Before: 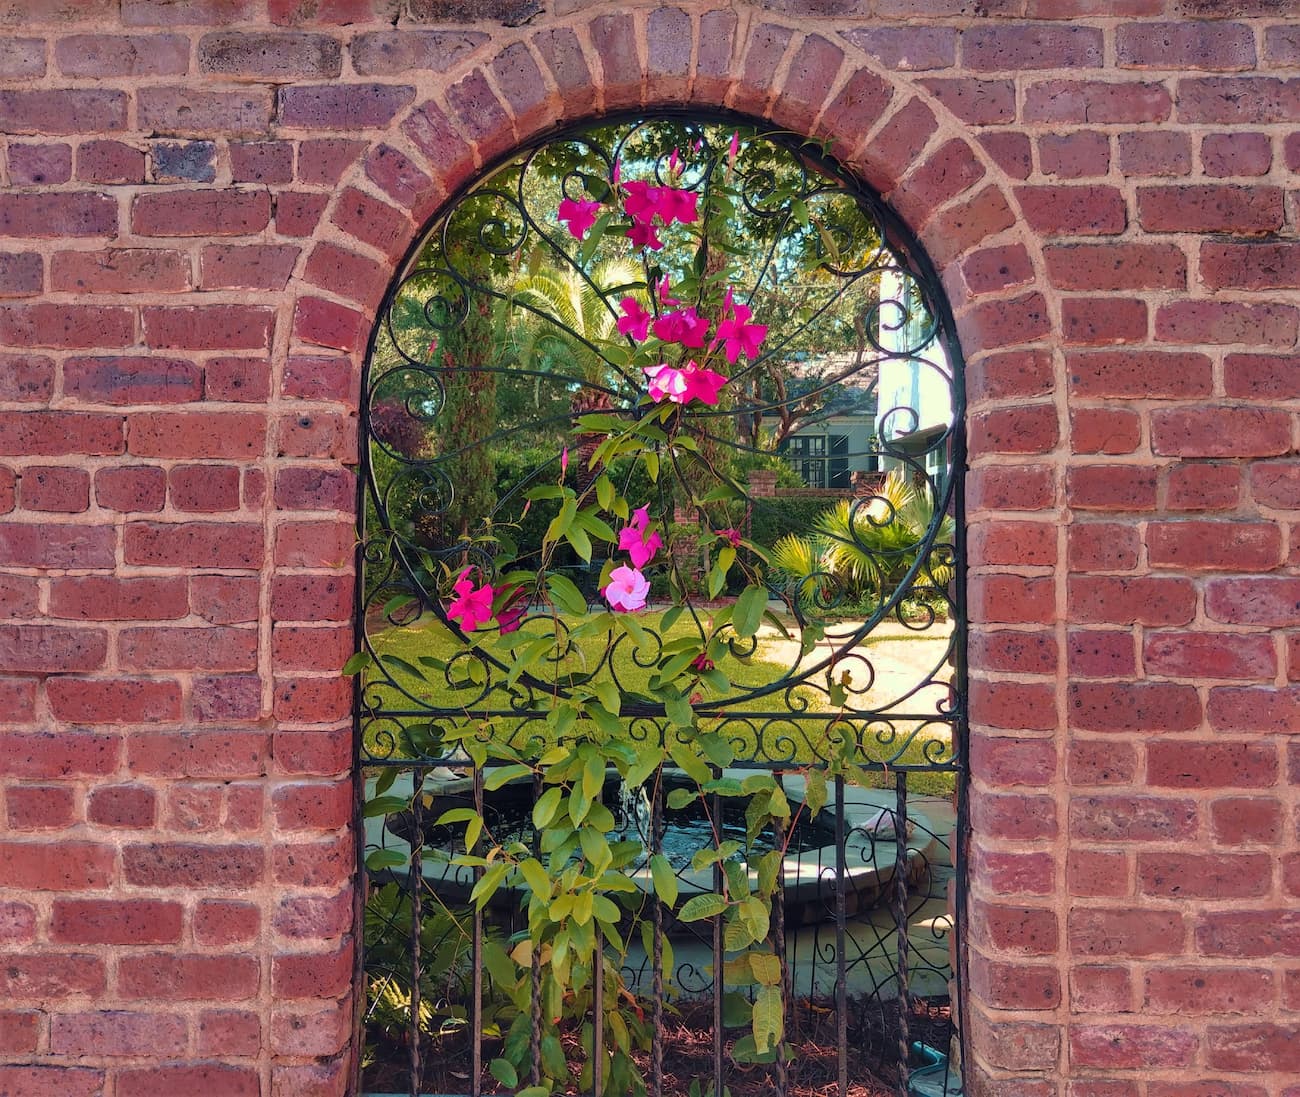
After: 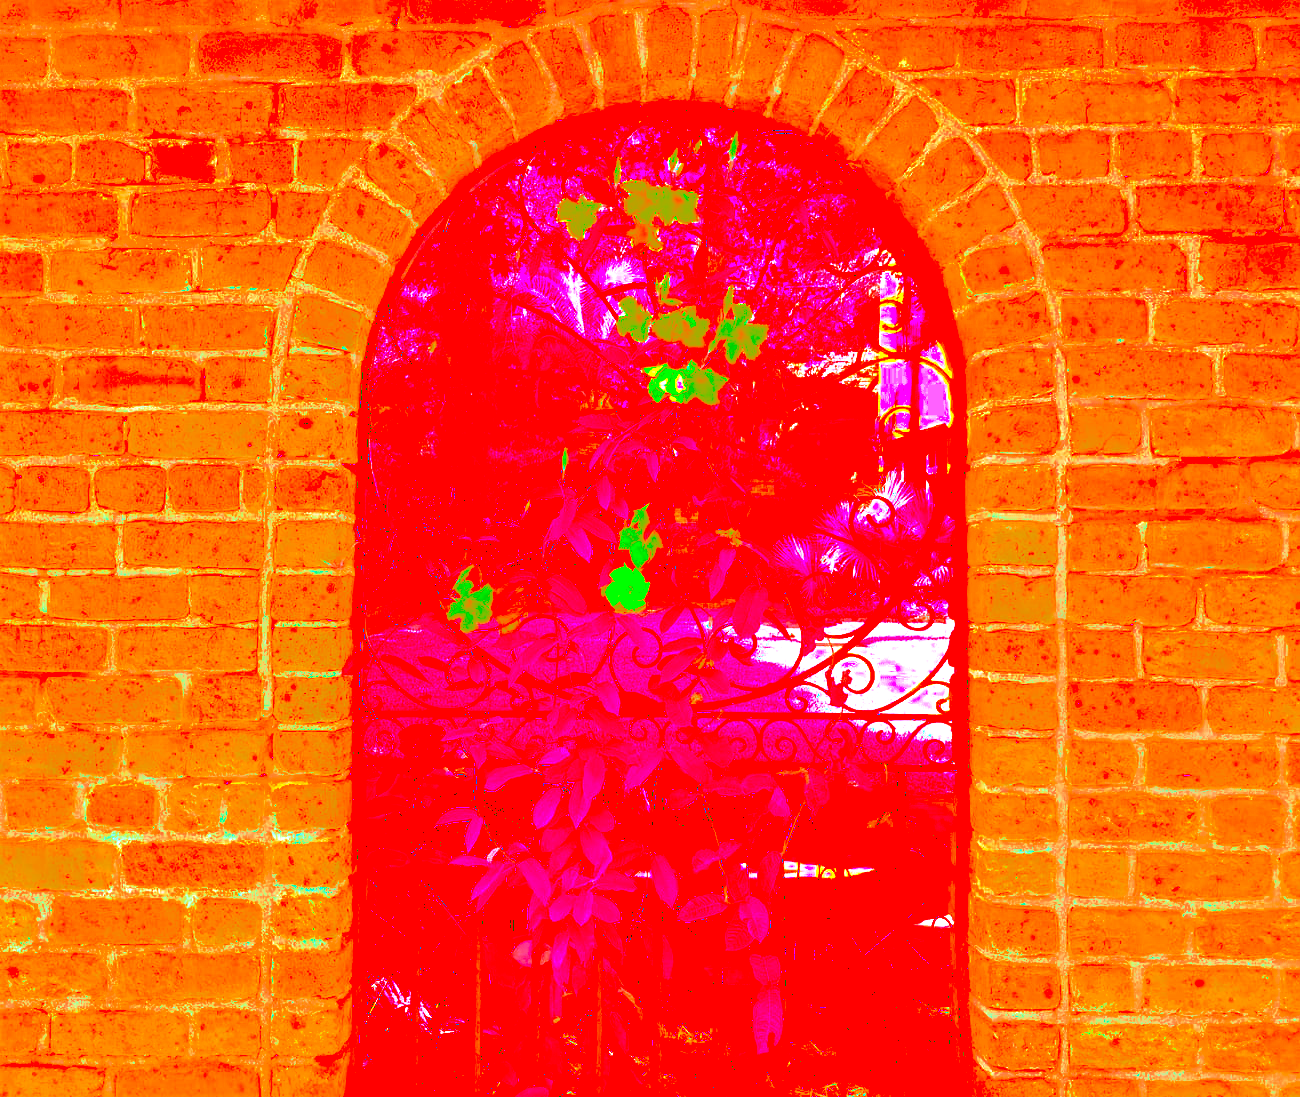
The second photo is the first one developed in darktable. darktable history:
color correction: highlights a* -39.68, highlights b* -40, shadows a* -40, shadows b* -40, saturation -3
color balance rgb: linear chroma grading › global chroma 10%, perceptual saturation grading › global saturation 40%, perceptual brilliance grading › global brilliance 30%, global vibrance 20%
tone curve: curves: ch0 [(0, 0) (0.003, 0.6) (0.011, 0.6) (0.025, 0.601) (0.044, 0.601) (0.069, 0.601) (0.1, 0.601) (0.136, 0.602) (0.177, 0.605) (0.224, 0.609) (0.277, 0.615) (0.335, 0.625) (0.399, 0.633) (0.468, 0.654) (0.543, 0.676) (0.623, 0.71) (0.709, 0.753) (0.801, 0.802) (0.898, 0.85) (1, 1)], preserve colors none
